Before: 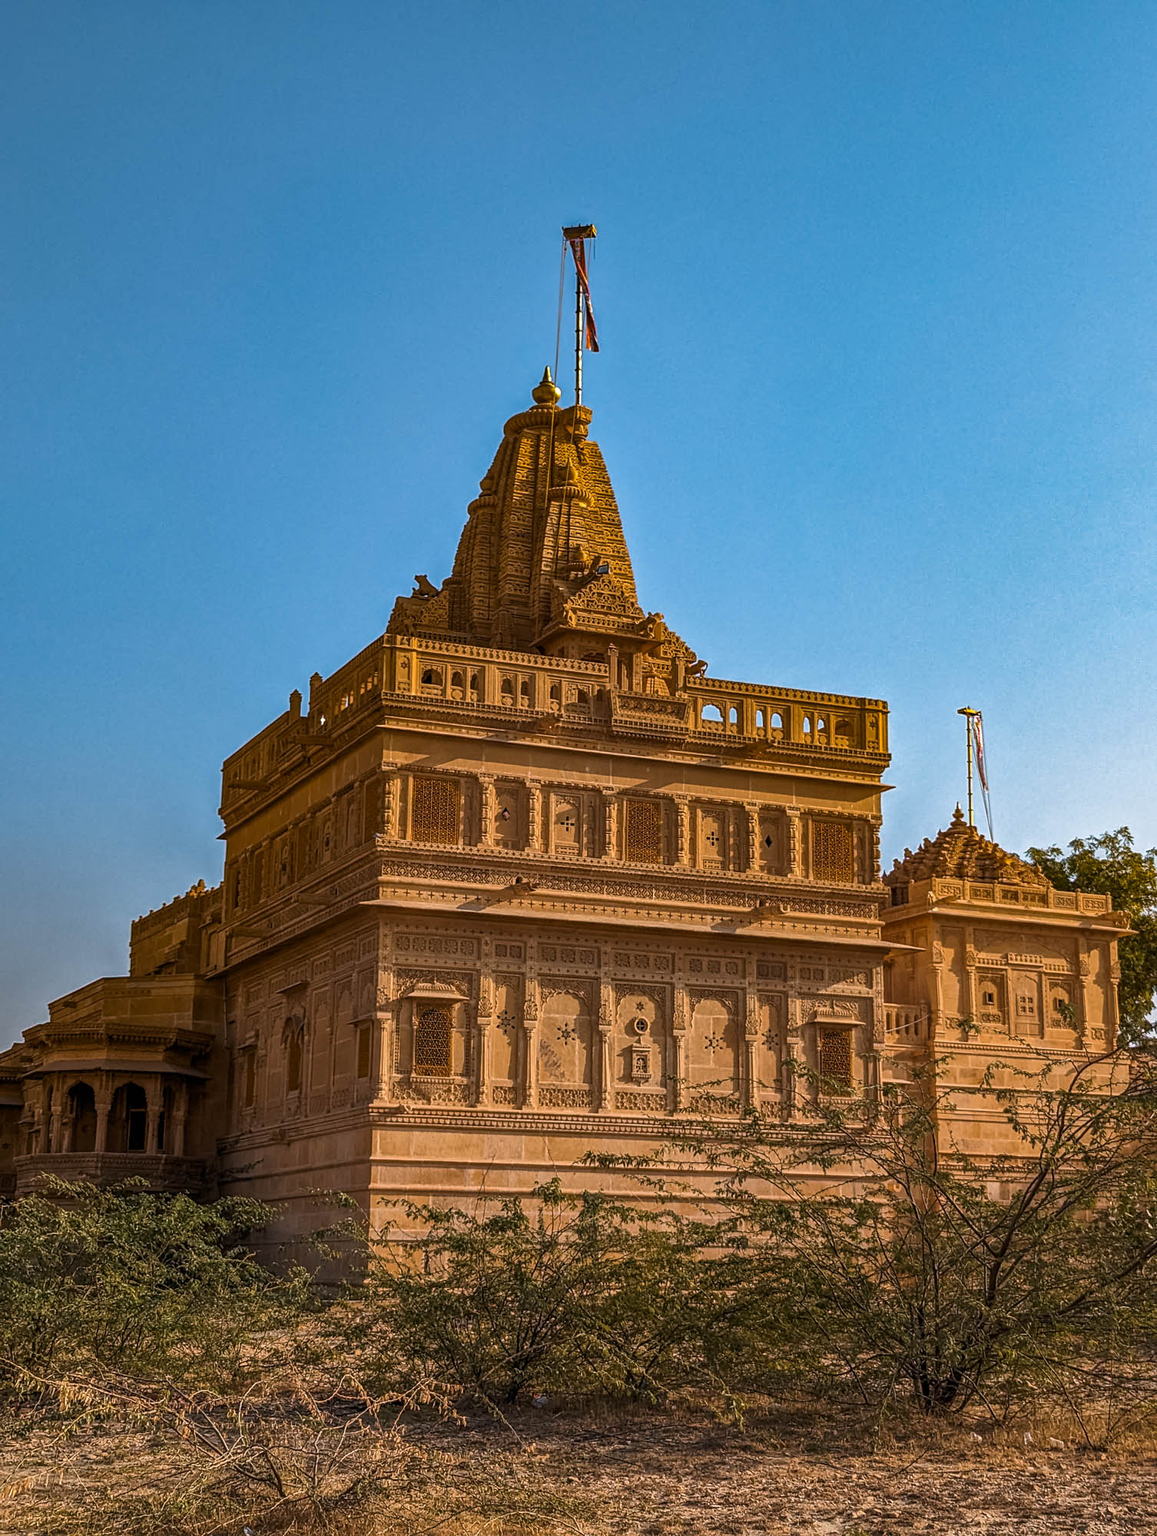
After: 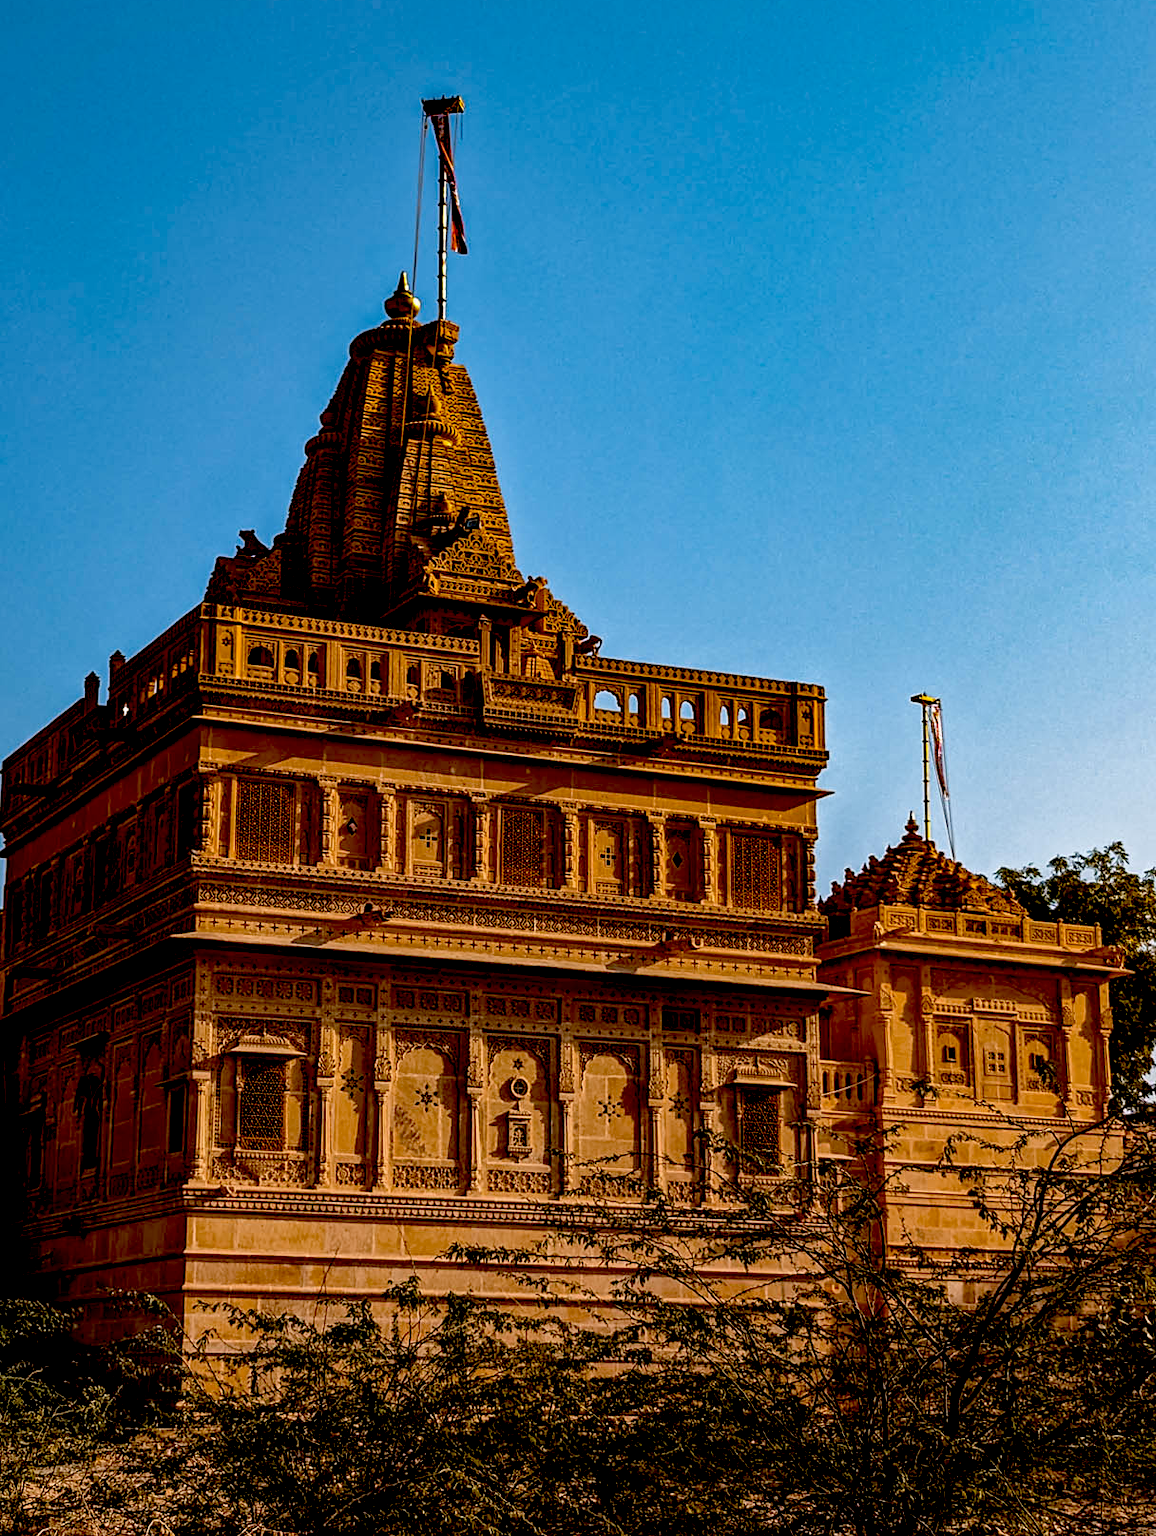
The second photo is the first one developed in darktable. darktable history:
crop: left 19.159%, top 9.58%, bottom 9.58%
exposure: black level correction 0.056, exposure -0.039 EV, compensate highlight preservation false
